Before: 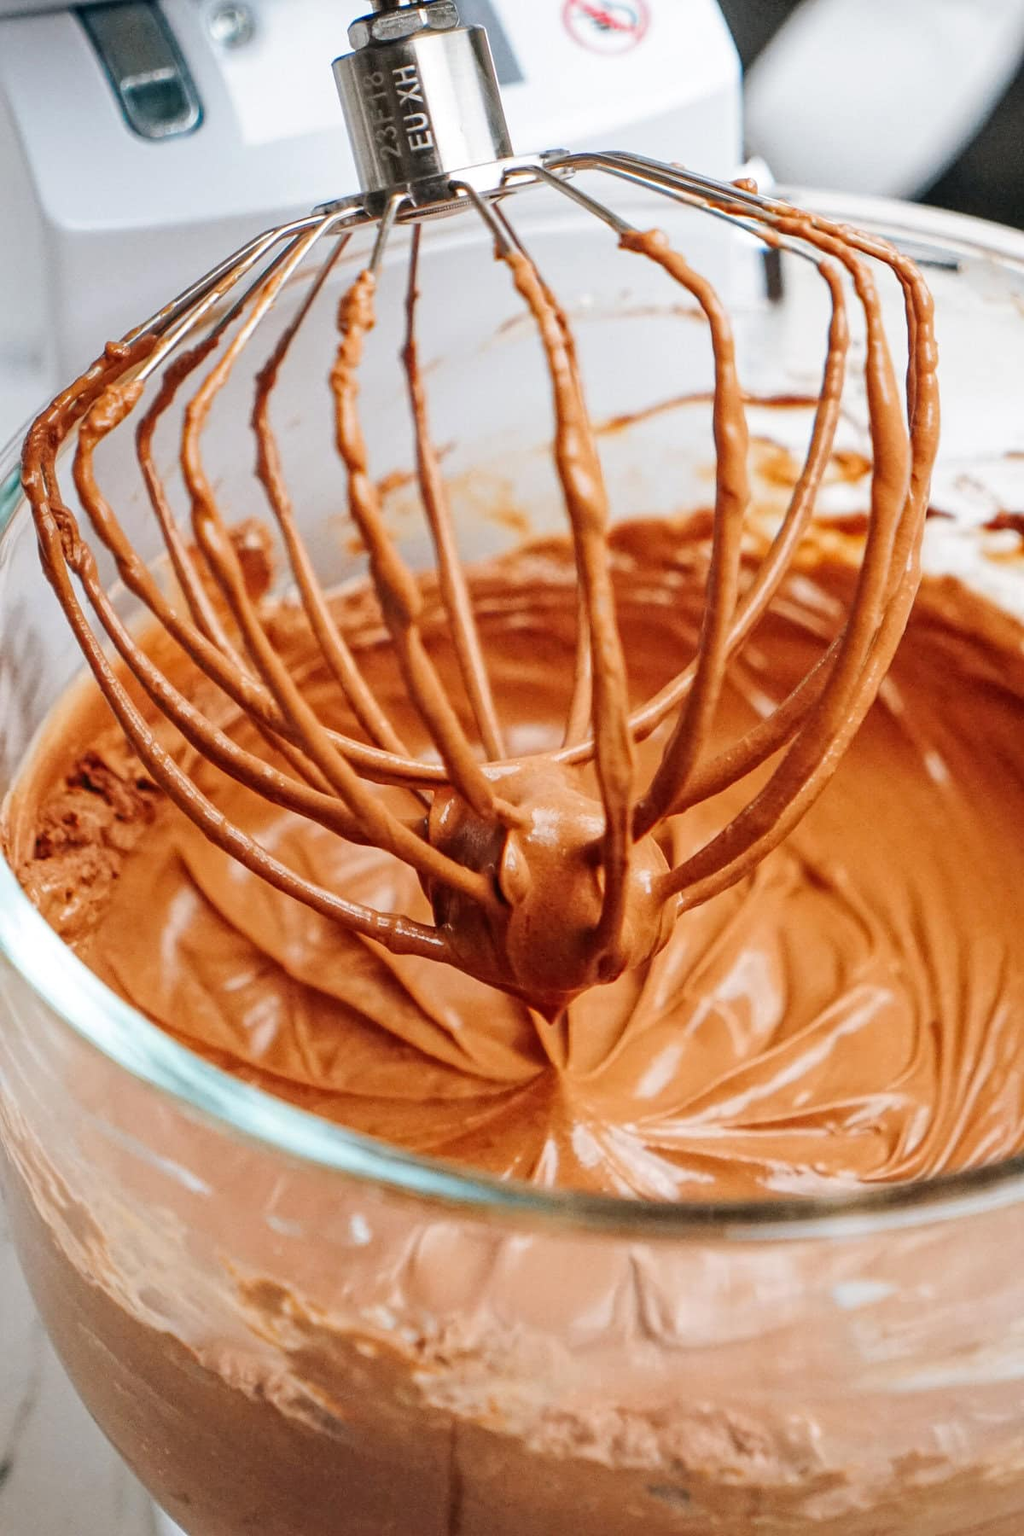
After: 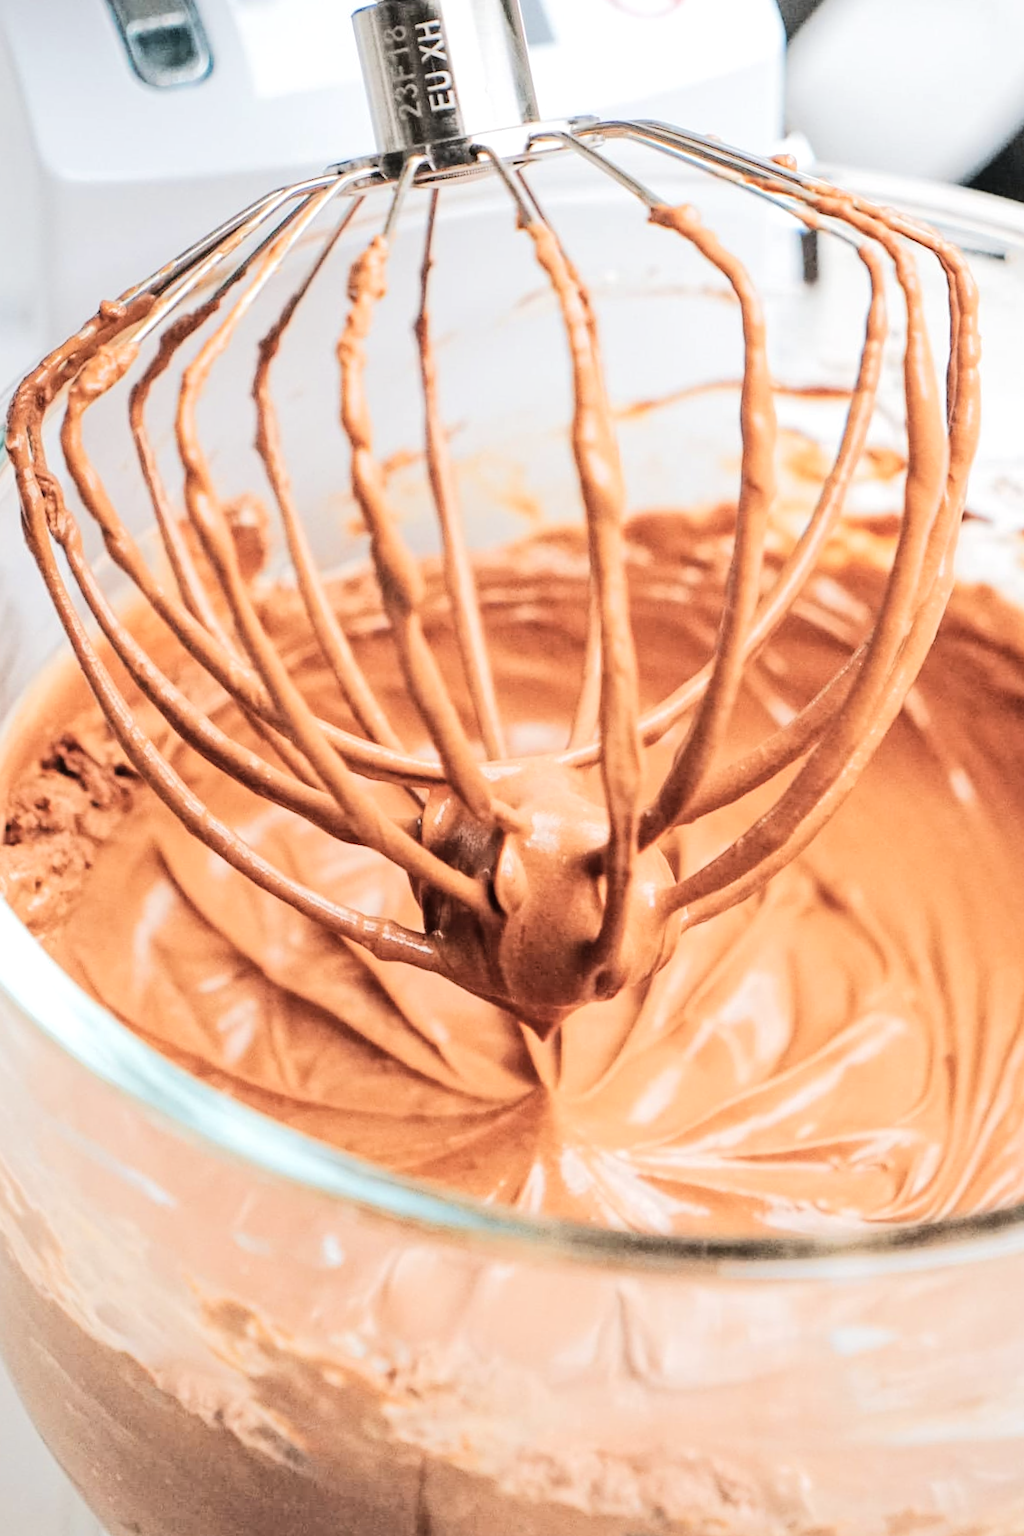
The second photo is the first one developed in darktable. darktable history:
tone equalizer: -7 EV 0.163 EV, -6 EV 0.576 EV, -5 EV 1.14 EV, -4 EV 1.34 EV, -3 EV 1.13 EV, -2 EV 0.6 EV, -1 EV 0.168 EV, edges refinement/feathering 500, mask exposure compensation -1.57 EV, preserve details no
crop and rotate: angle -2.28°
contrast brightness saturation: contrast 0.098, saturation -0.352
